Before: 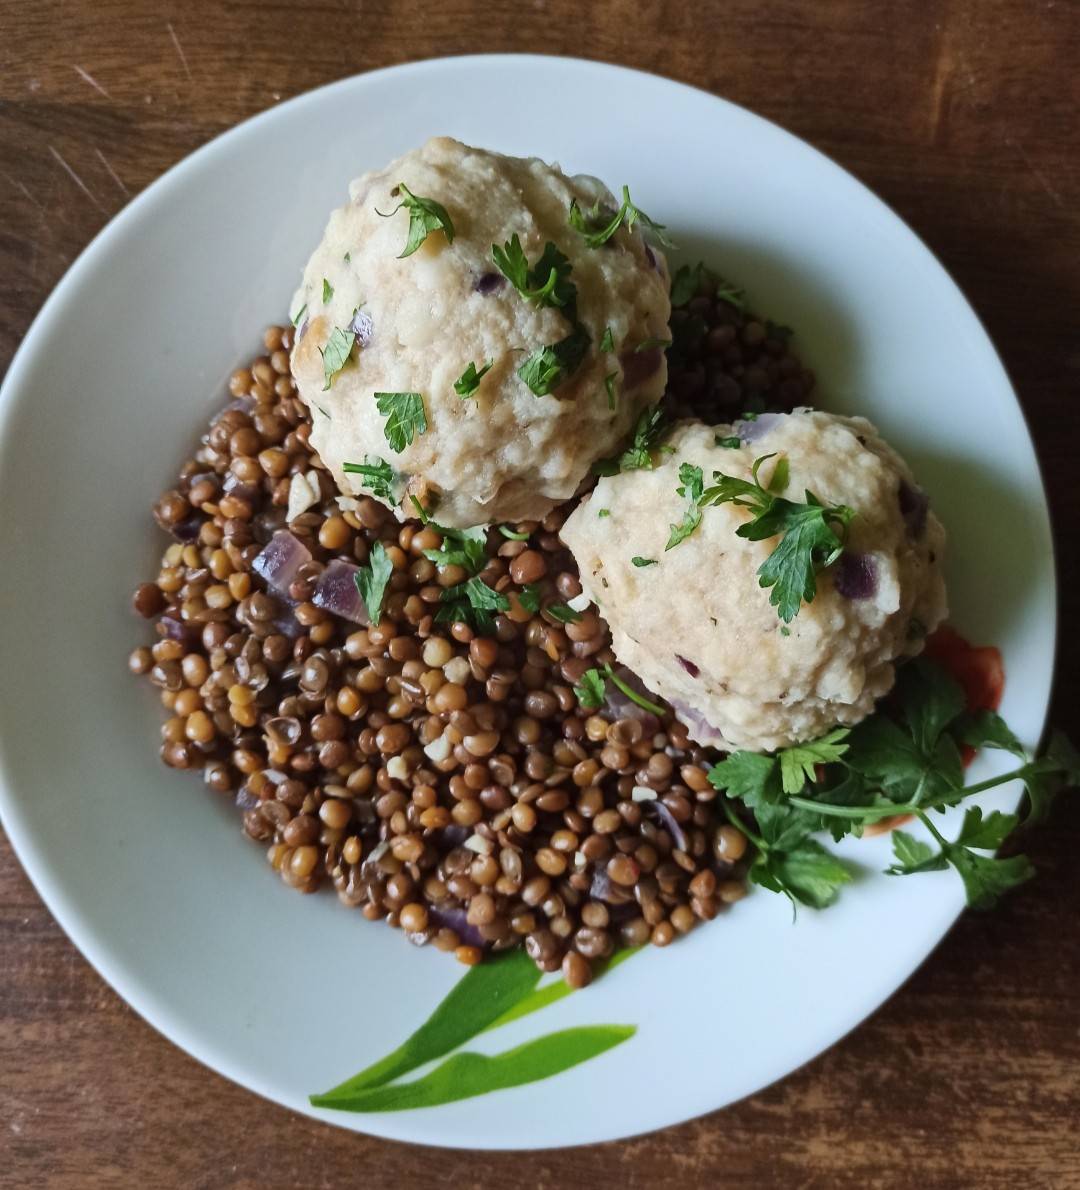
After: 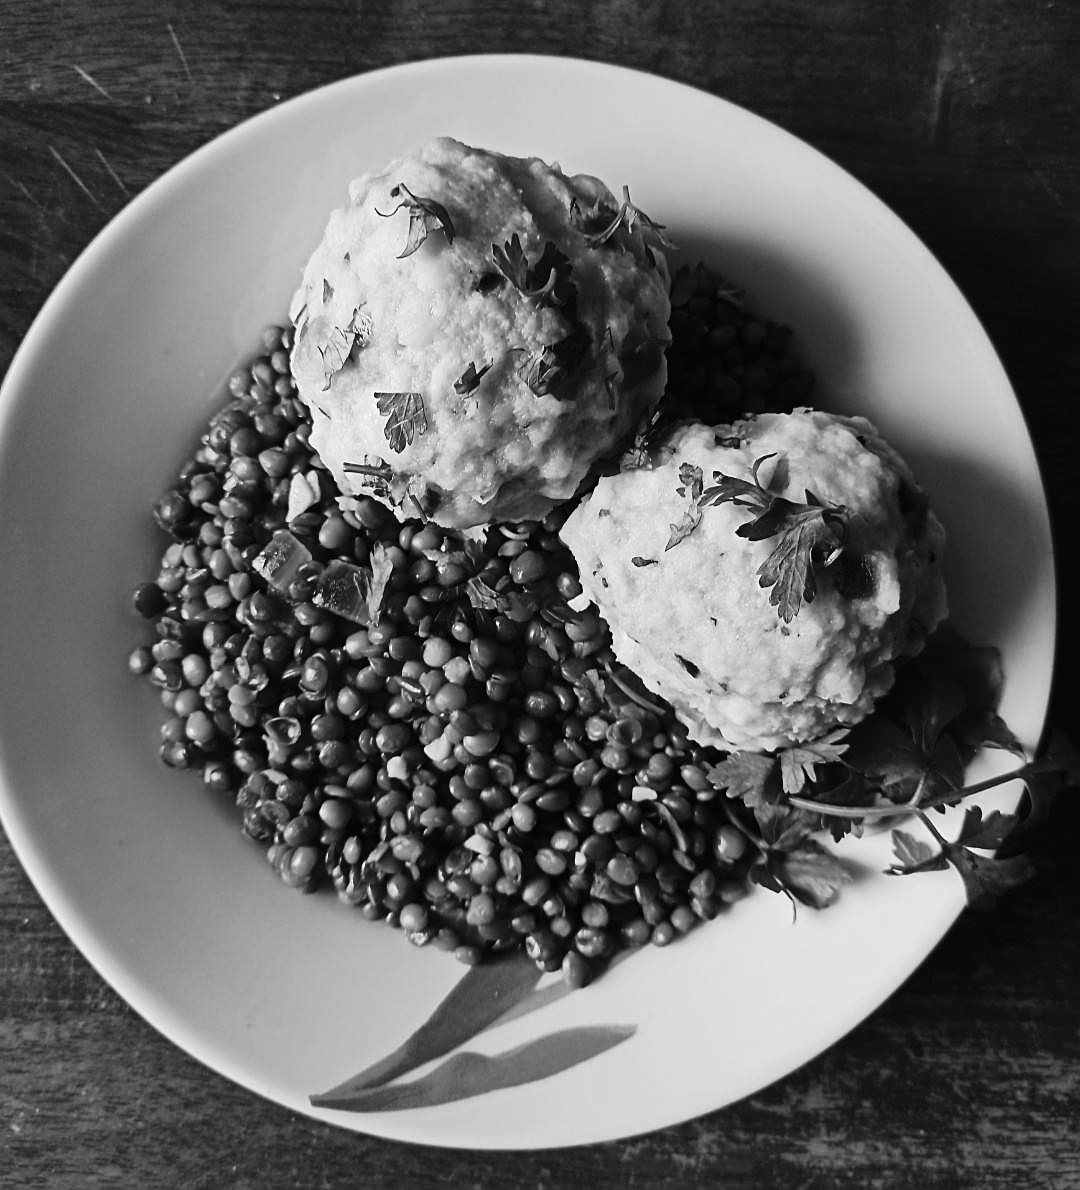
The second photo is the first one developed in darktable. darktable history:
tone curve: curves: ch0 [(0.016, 0.011) (0.21, 0.113) (0.515, 0.476) (0.78, 0.795) (1, 0.981)], color space Lab, linked channels, preserve colors none
exposure: compensate highlight preservation false
color correction: saturation 1.8
monochrome: a 32, b 64, size 2.3, highlights 1
sharpen: on, module defaults
